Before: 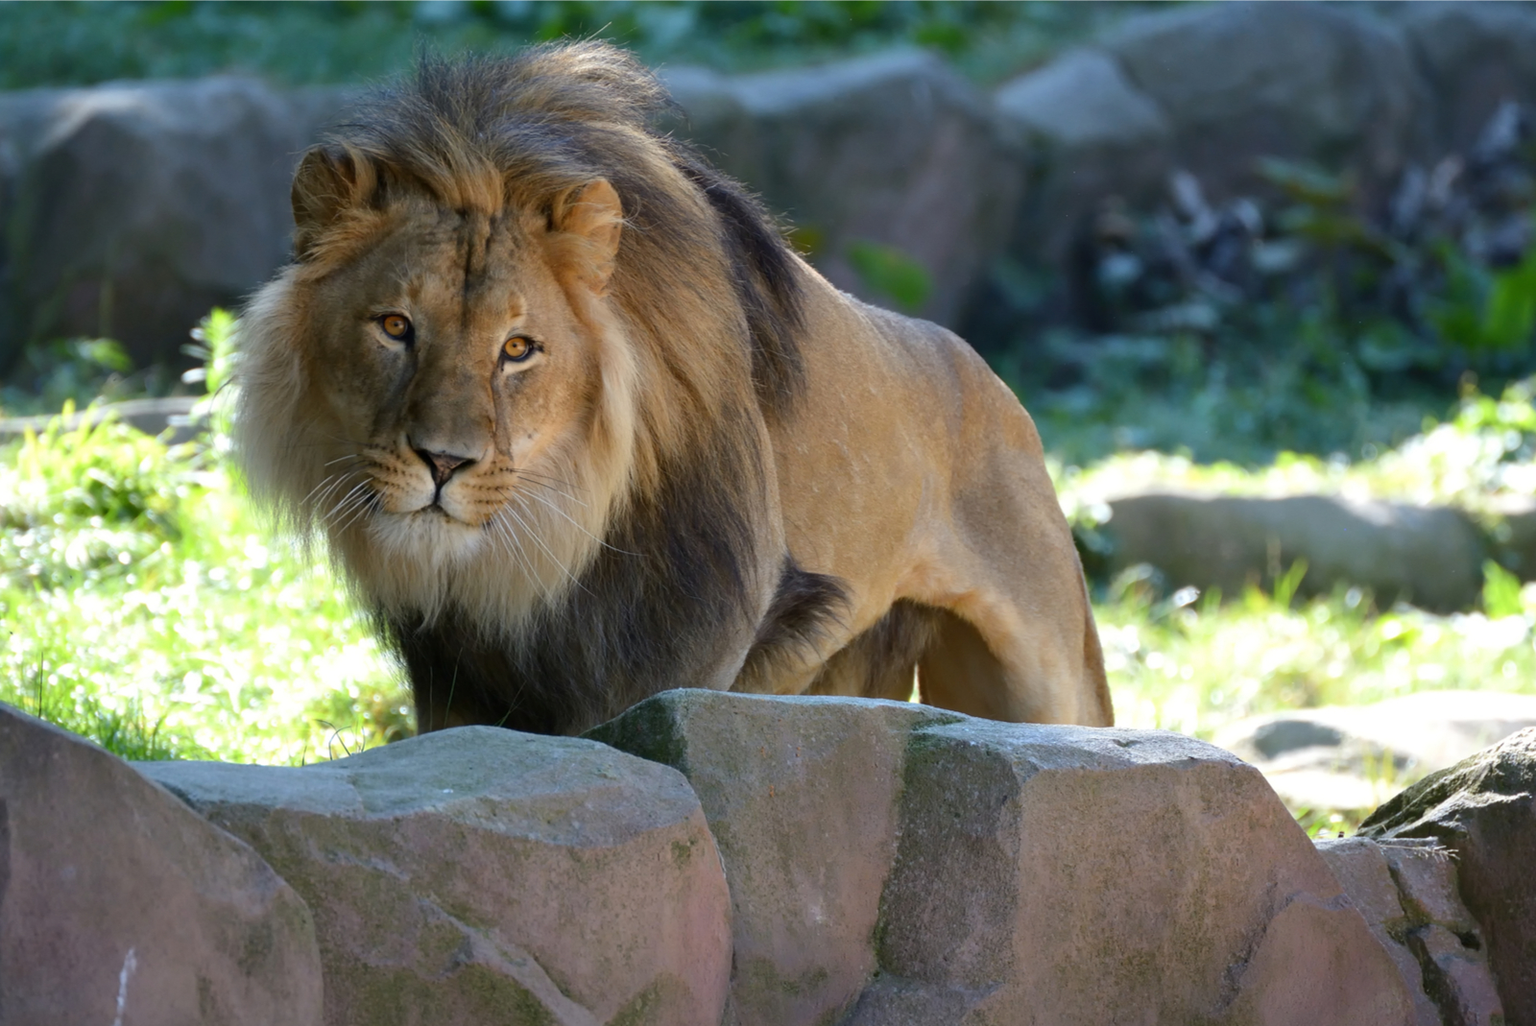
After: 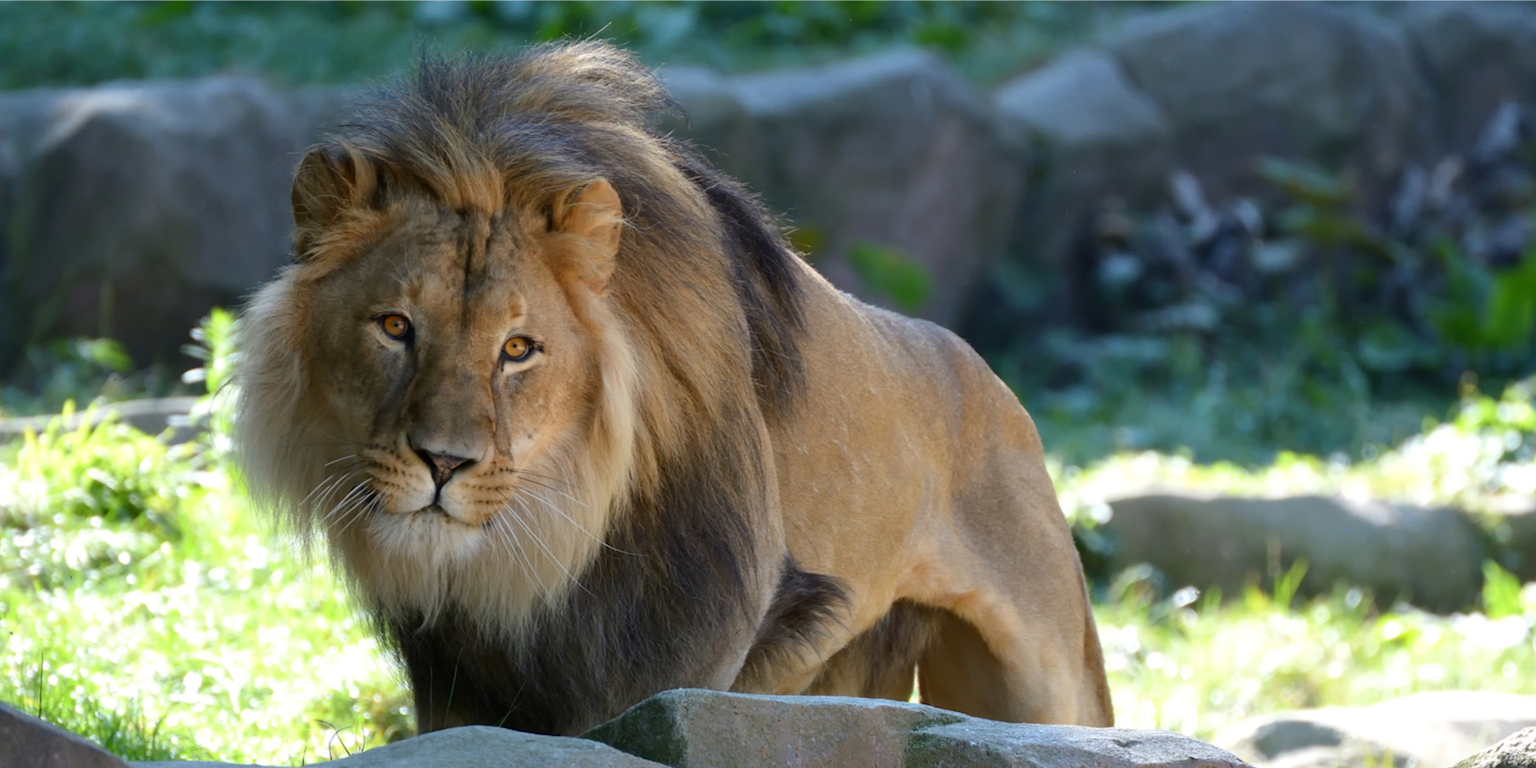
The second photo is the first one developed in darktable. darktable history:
crop: bottom 24.984%
